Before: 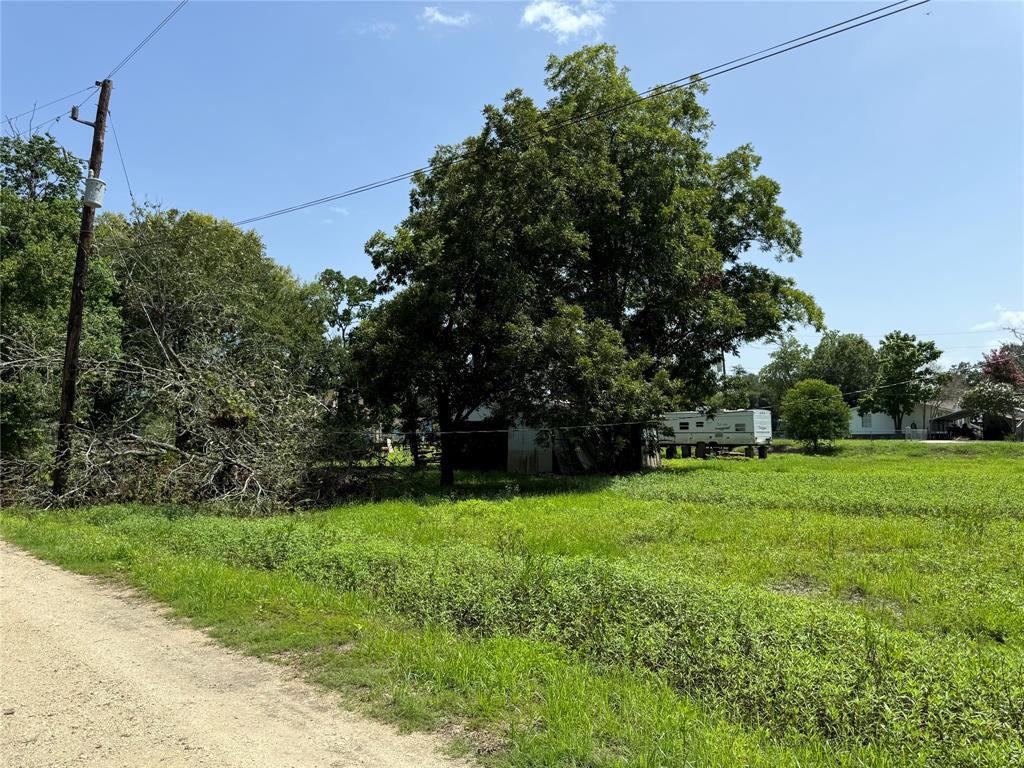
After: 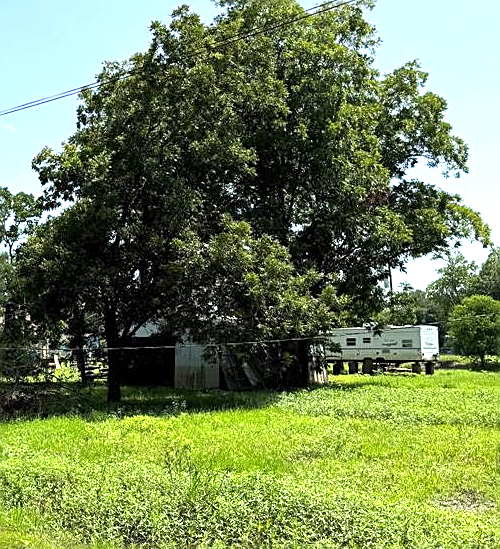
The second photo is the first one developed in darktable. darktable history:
crop: left 32.536%, top 11.002%, right 18.59%, bottom 17.426%
sharpen: on, module defaults
exposure: exposure 0.993 EV, compensate exposure bias true, compensate highlight preservation false
